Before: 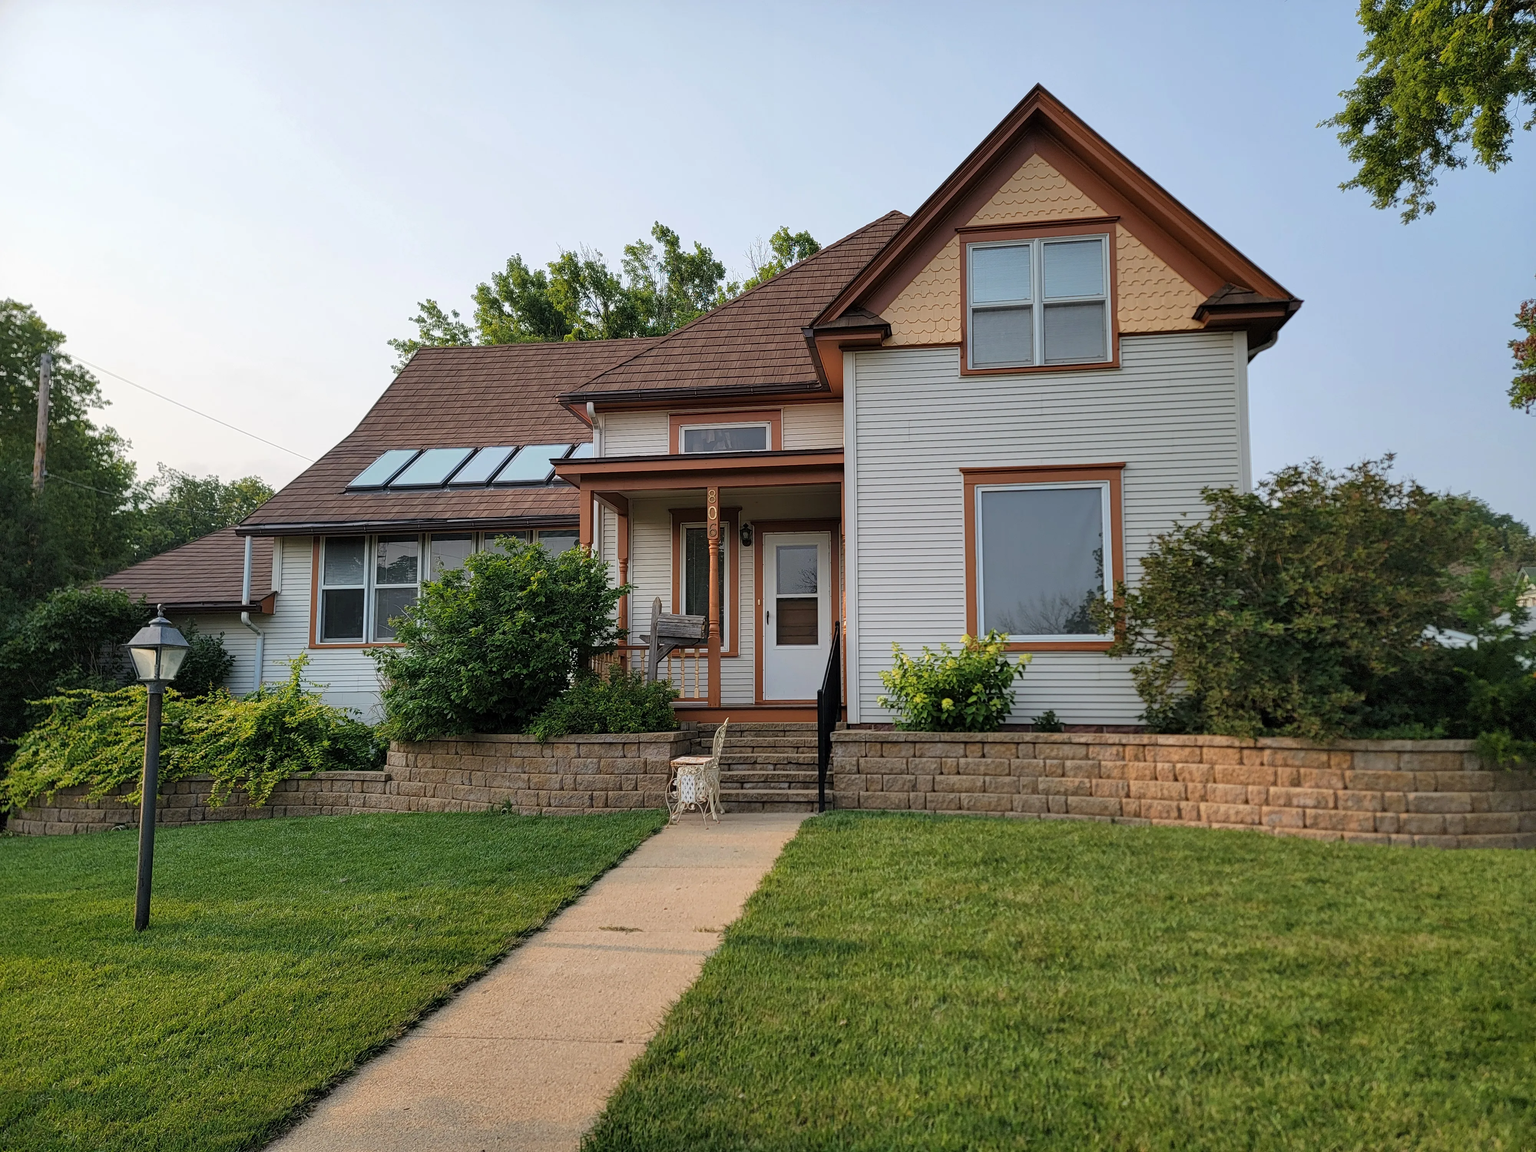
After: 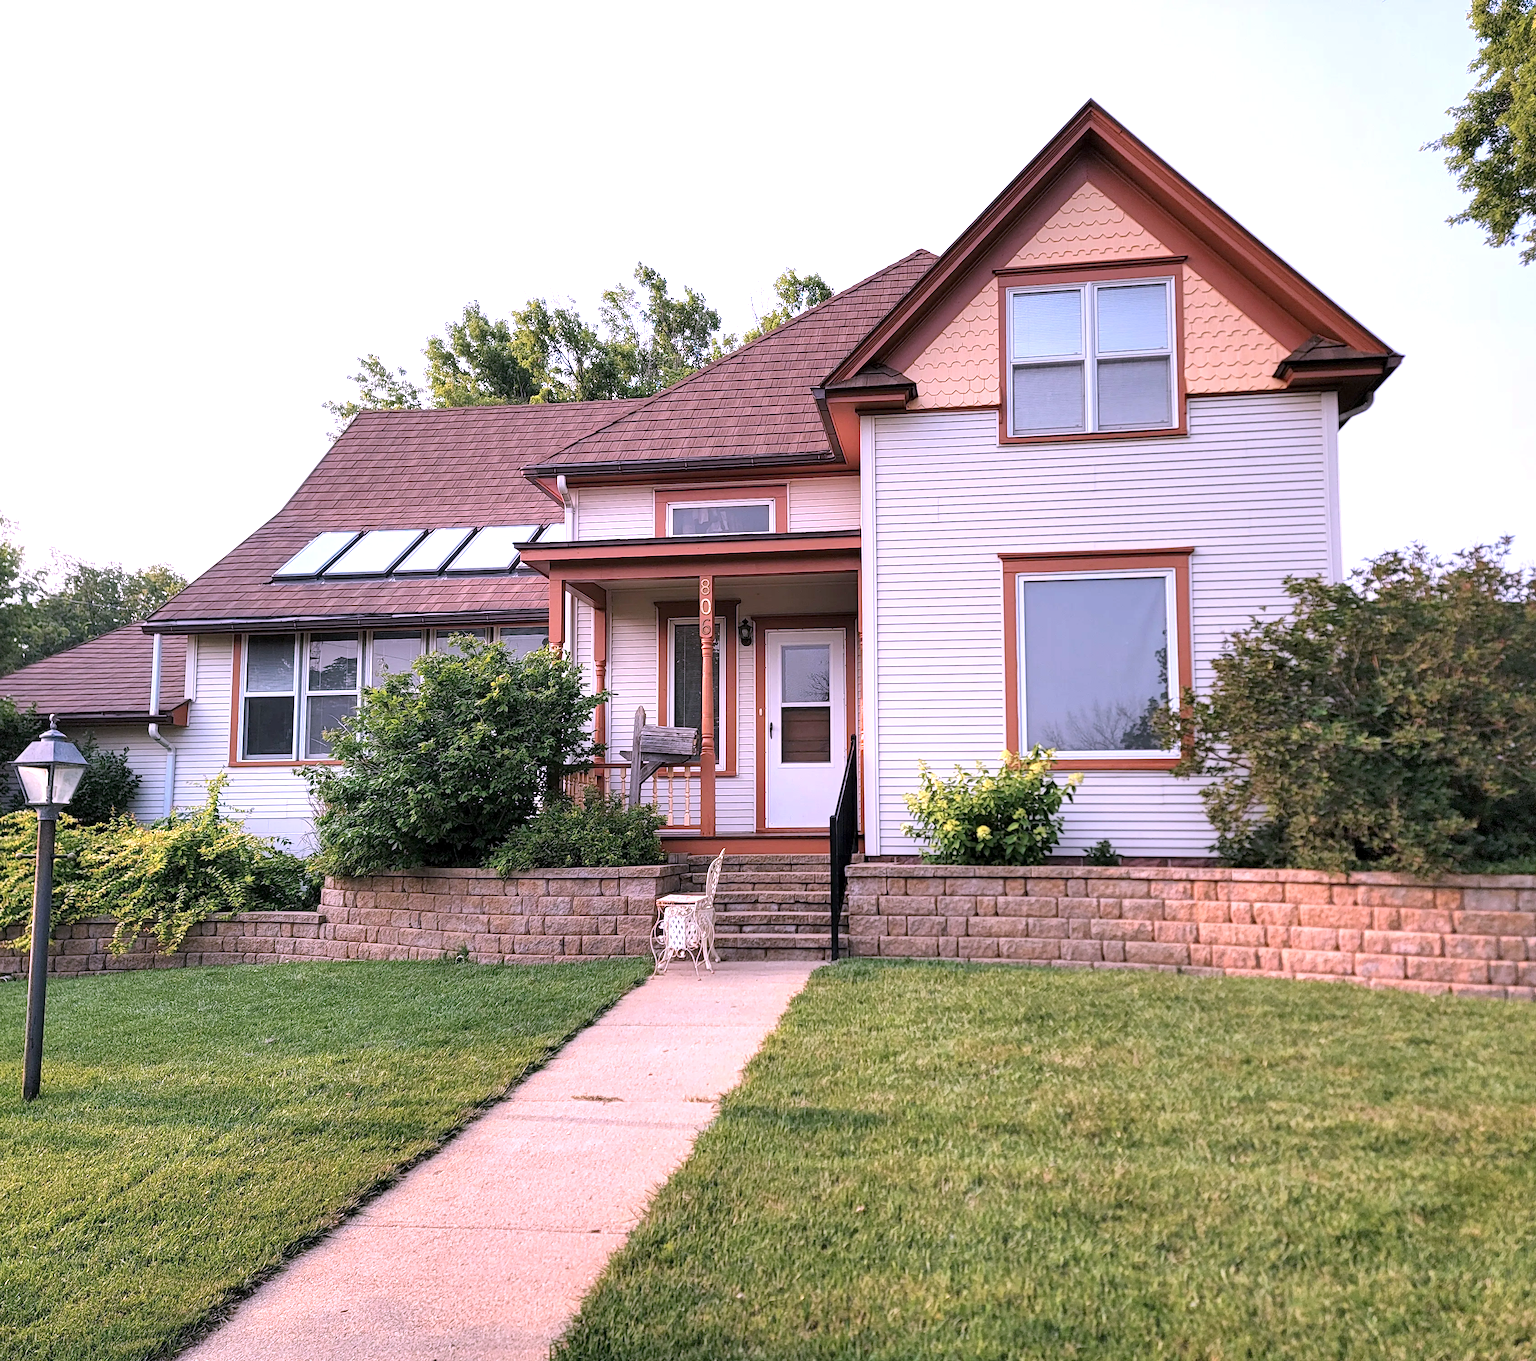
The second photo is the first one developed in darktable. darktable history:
exposure: black level correction 0.001, exposure 1.043 EV, compensate exposure bias true, compensate highlight preservation false
color correction: highlights a* 16.06, highlights b* -20.19
crop: left 7.548%, right 7.834%
